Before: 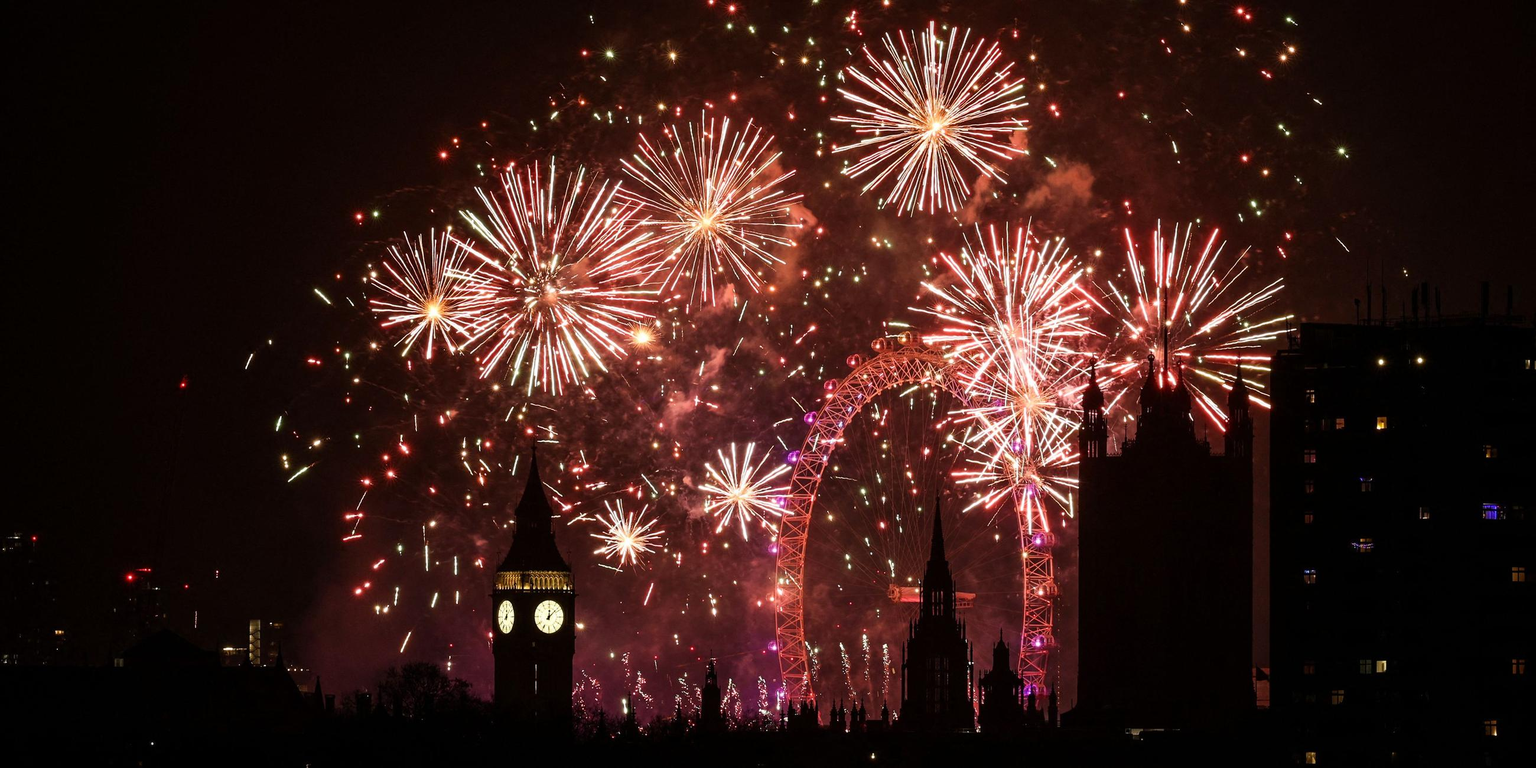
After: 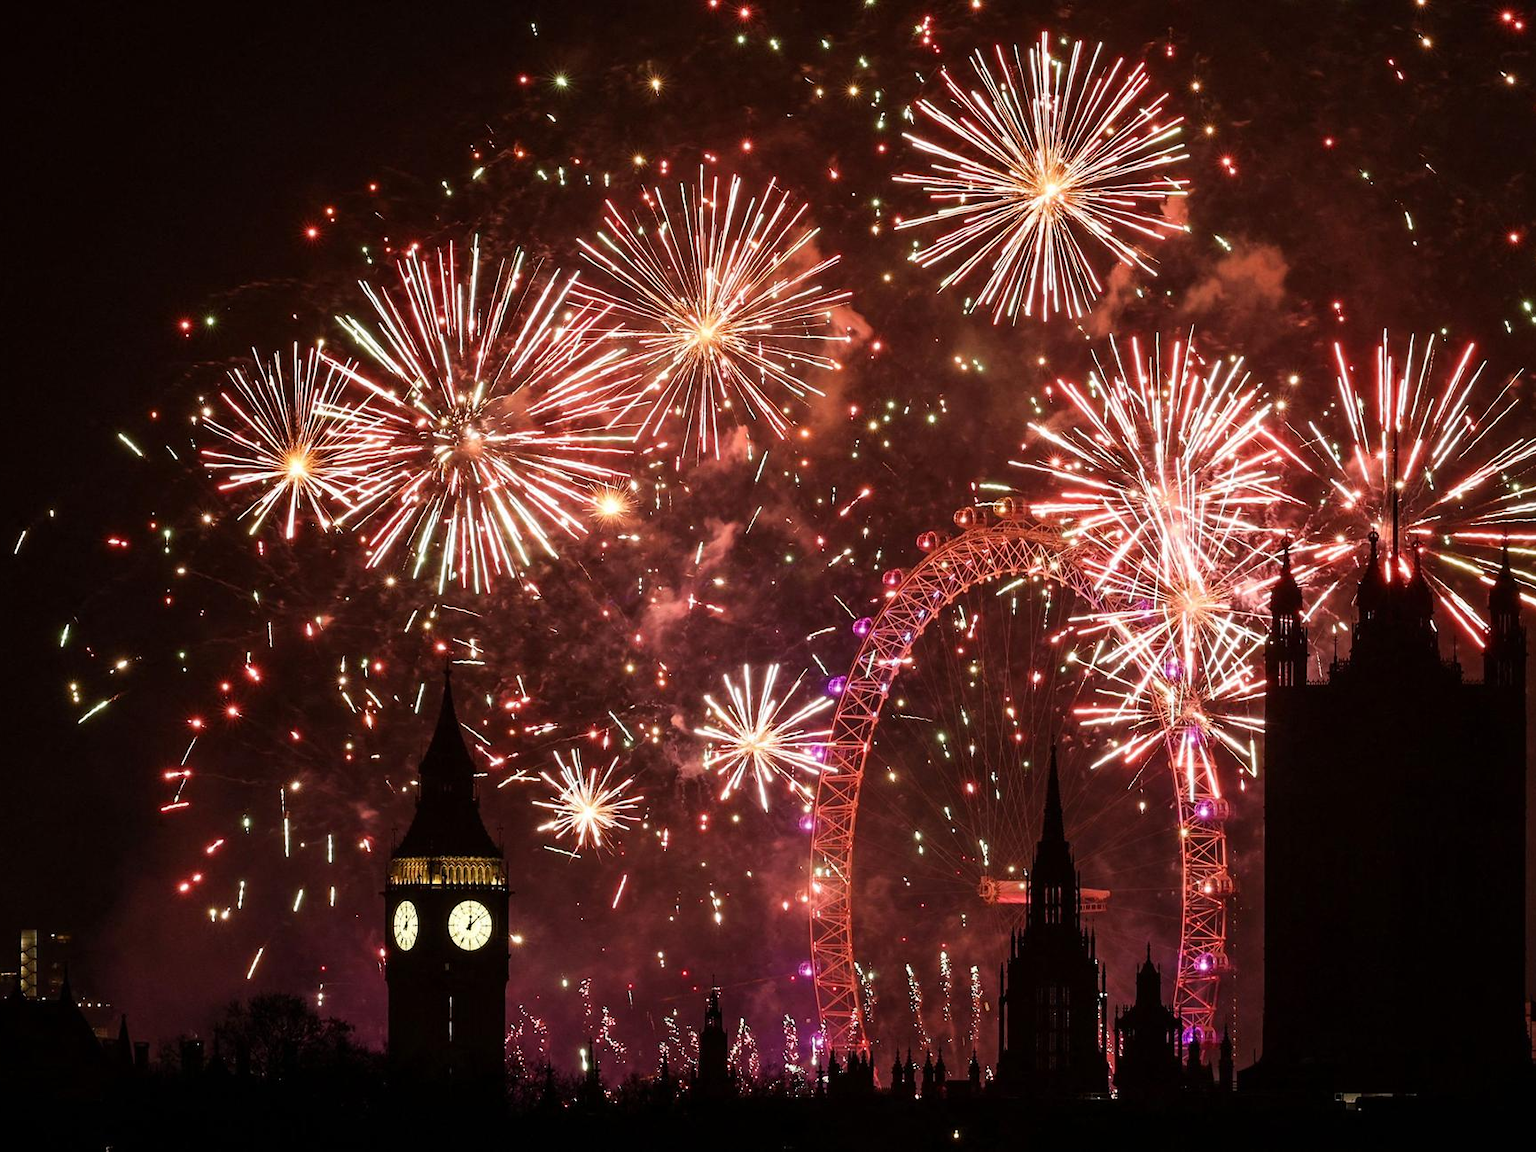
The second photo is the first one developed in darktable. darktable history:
crop and rotate: left 15.383%, right 17.933%
